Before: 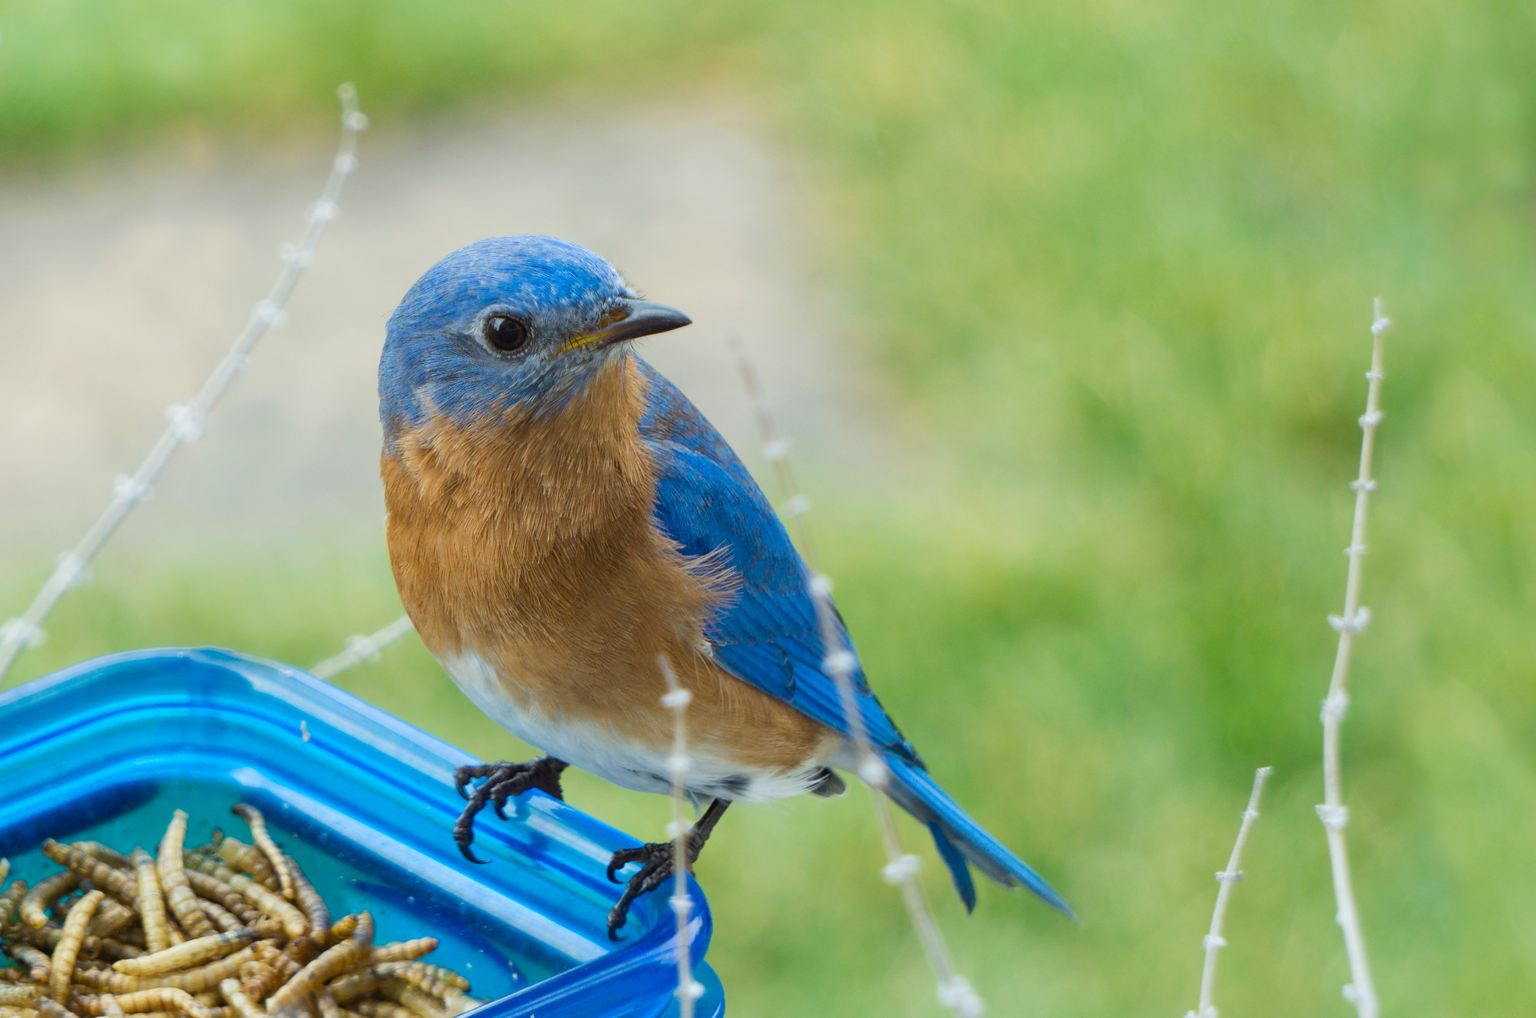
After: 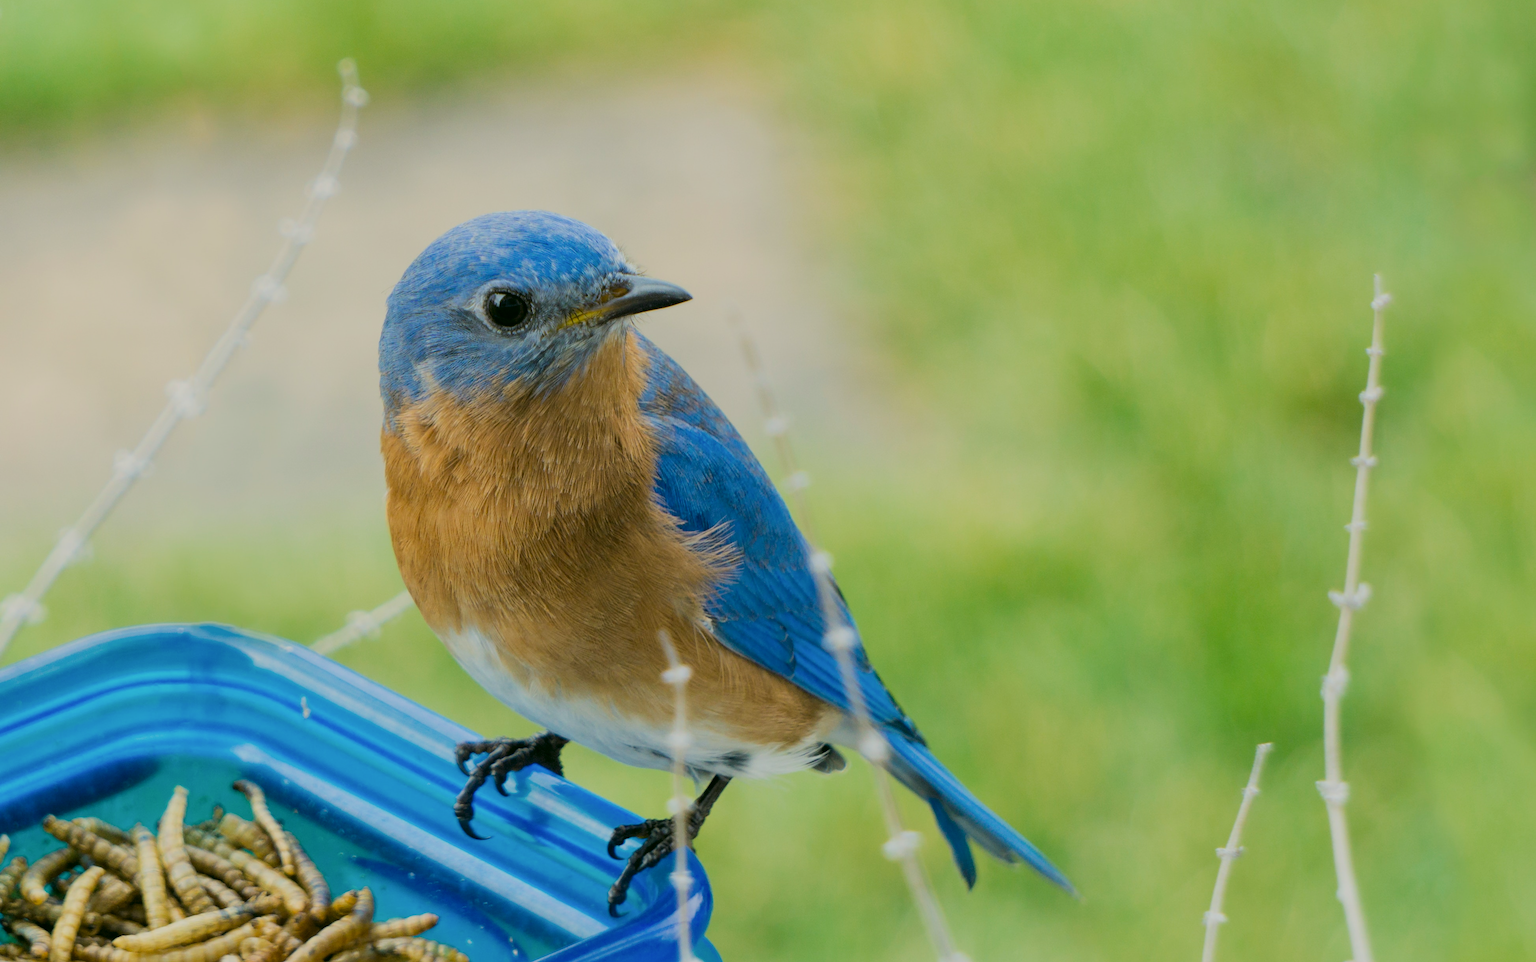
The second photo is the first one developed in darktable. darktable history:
filmic rgb: black relative exposure -7.65 EV, white relative exposure 4.56 EV, hardness 3.61, color science v6 (2022)
color correction: highlights a* 4.02, highlights b* 4.98, shadows a* -7.55, shadows b* 4.98
crop and rotate: top 2.479%, bottom 3.018%
